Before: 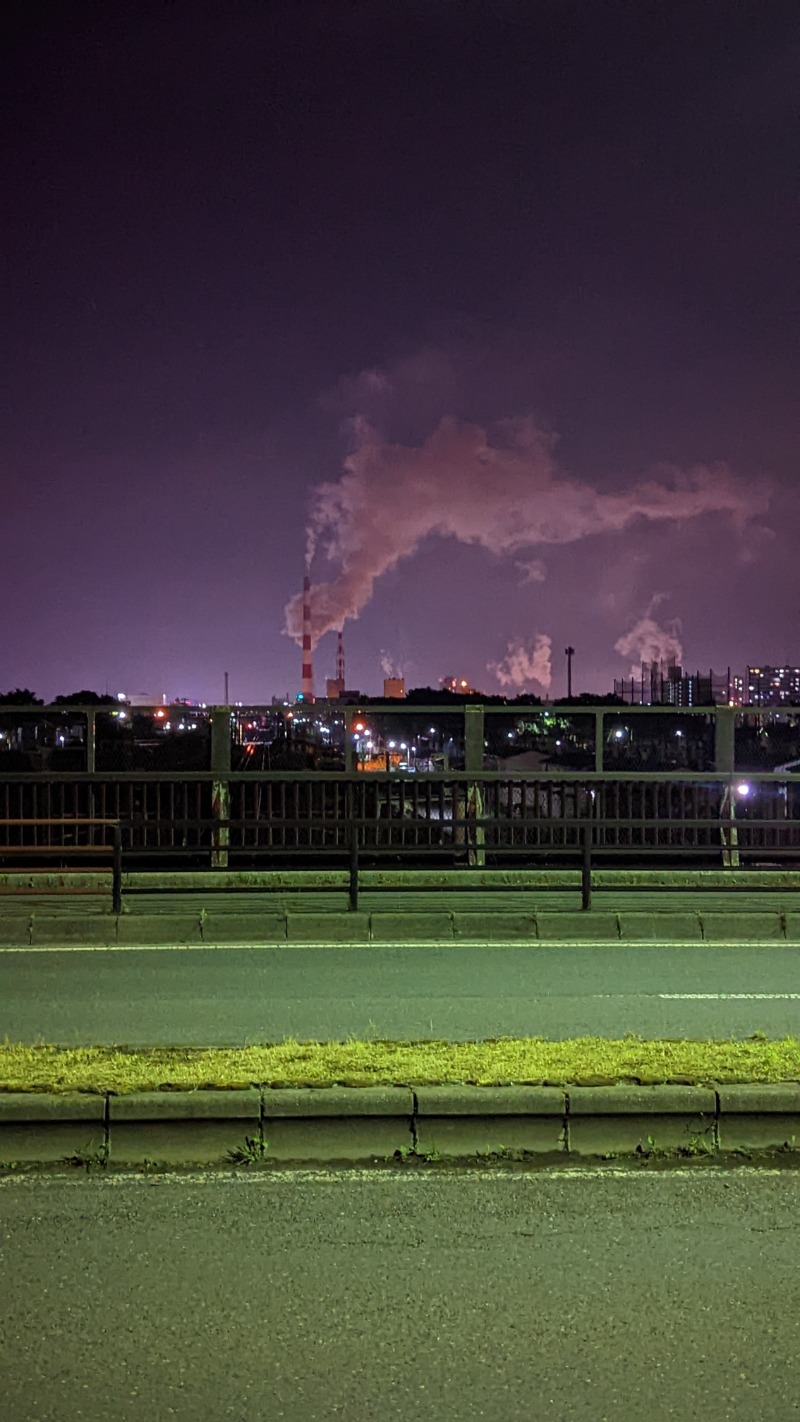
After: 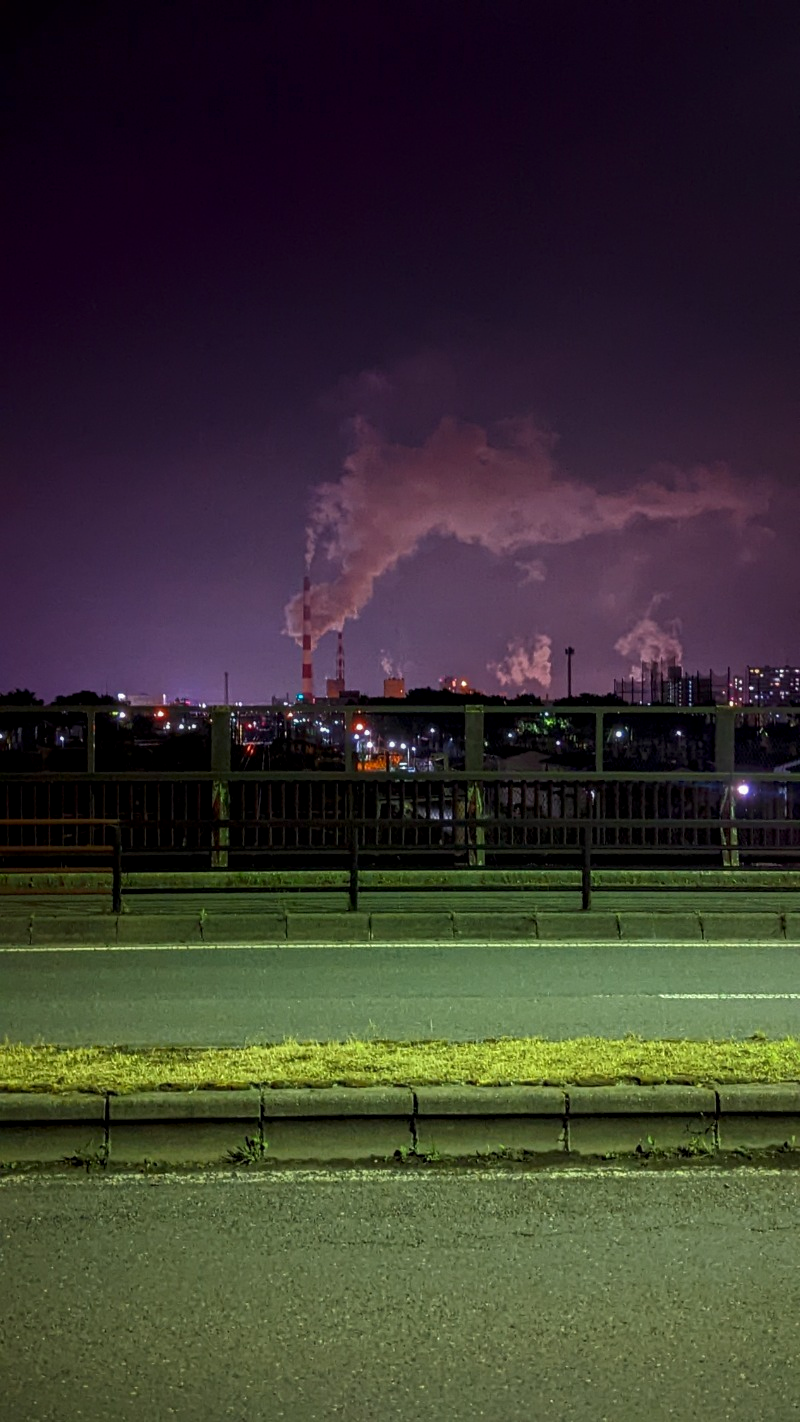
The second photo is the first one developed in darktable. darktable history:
shadows and highlights: shadows -54.92, highlights 86.79, soften with gaussian
local contrast: on, module defaults
